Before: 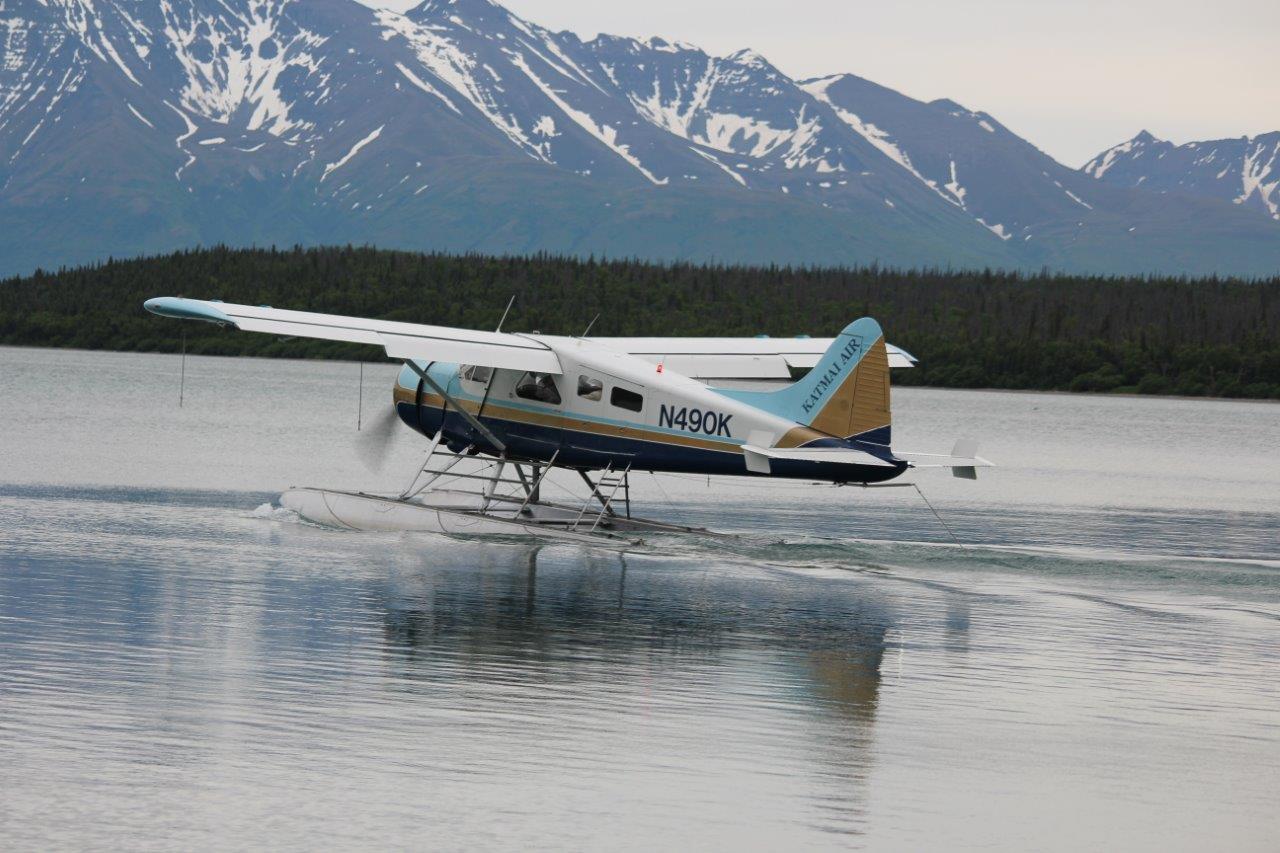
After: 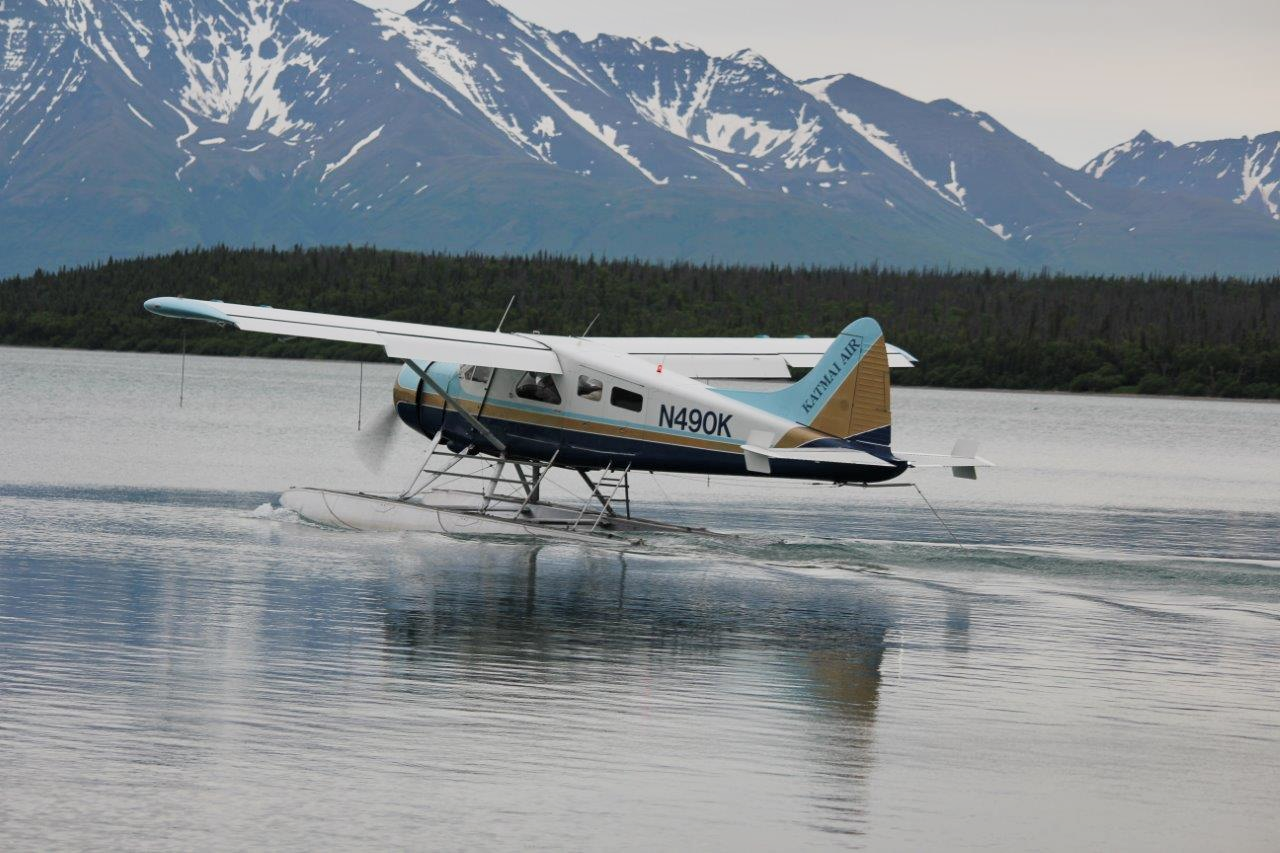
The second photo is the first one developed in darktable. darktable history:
levels: levels [0.016, 0.492, 0.969]
shadows and highlights: soften with gaussian
sigmoid: contrast 1.22, skew 0.65
